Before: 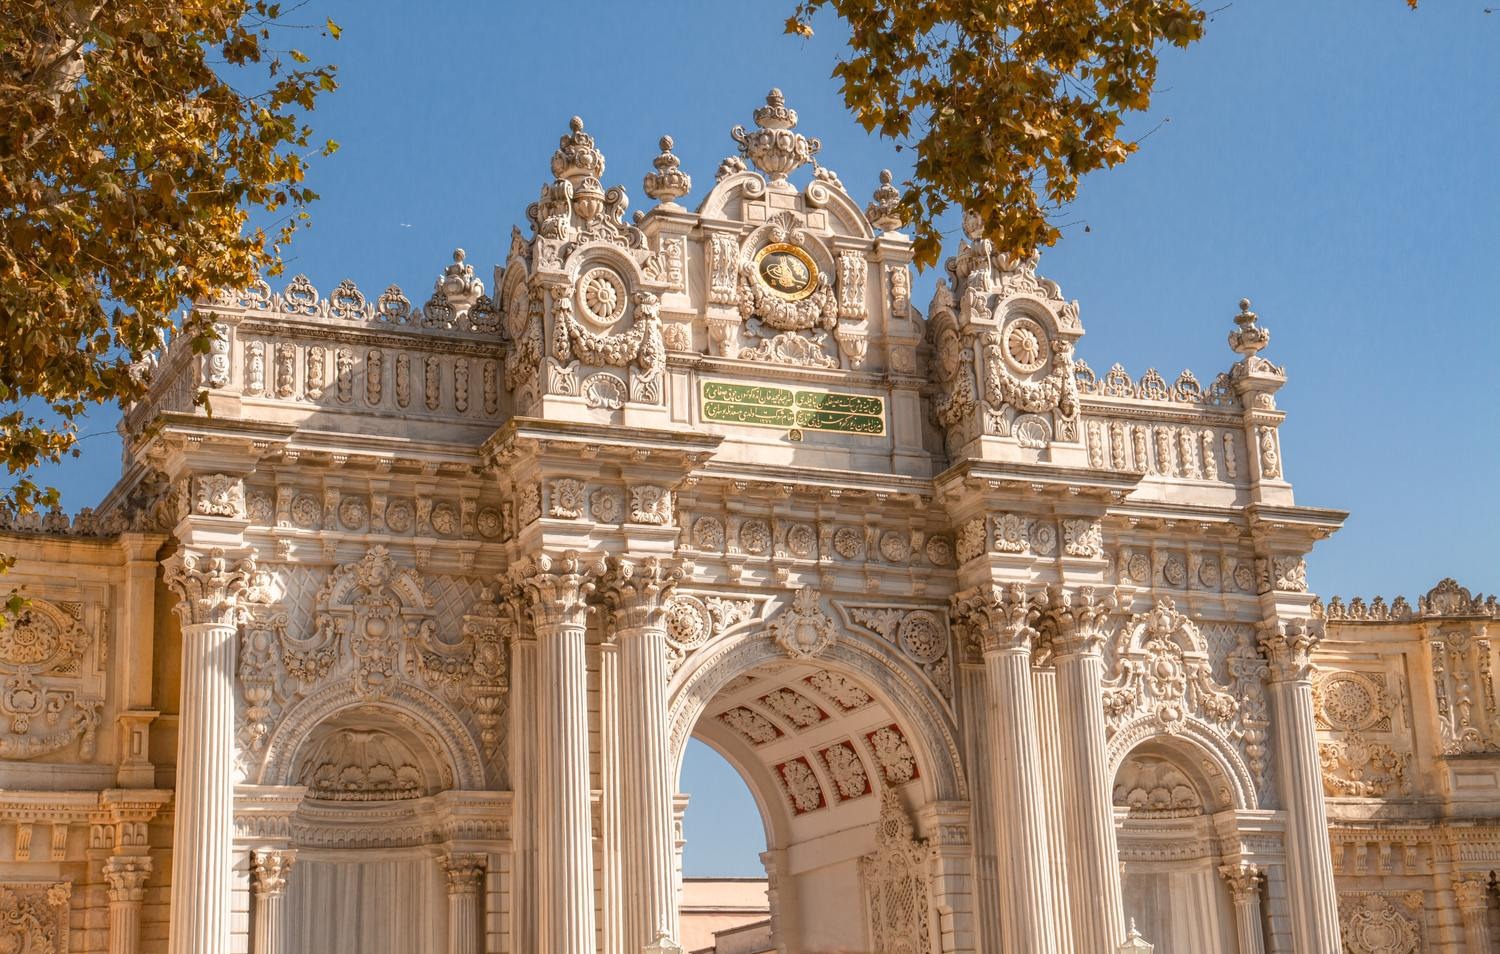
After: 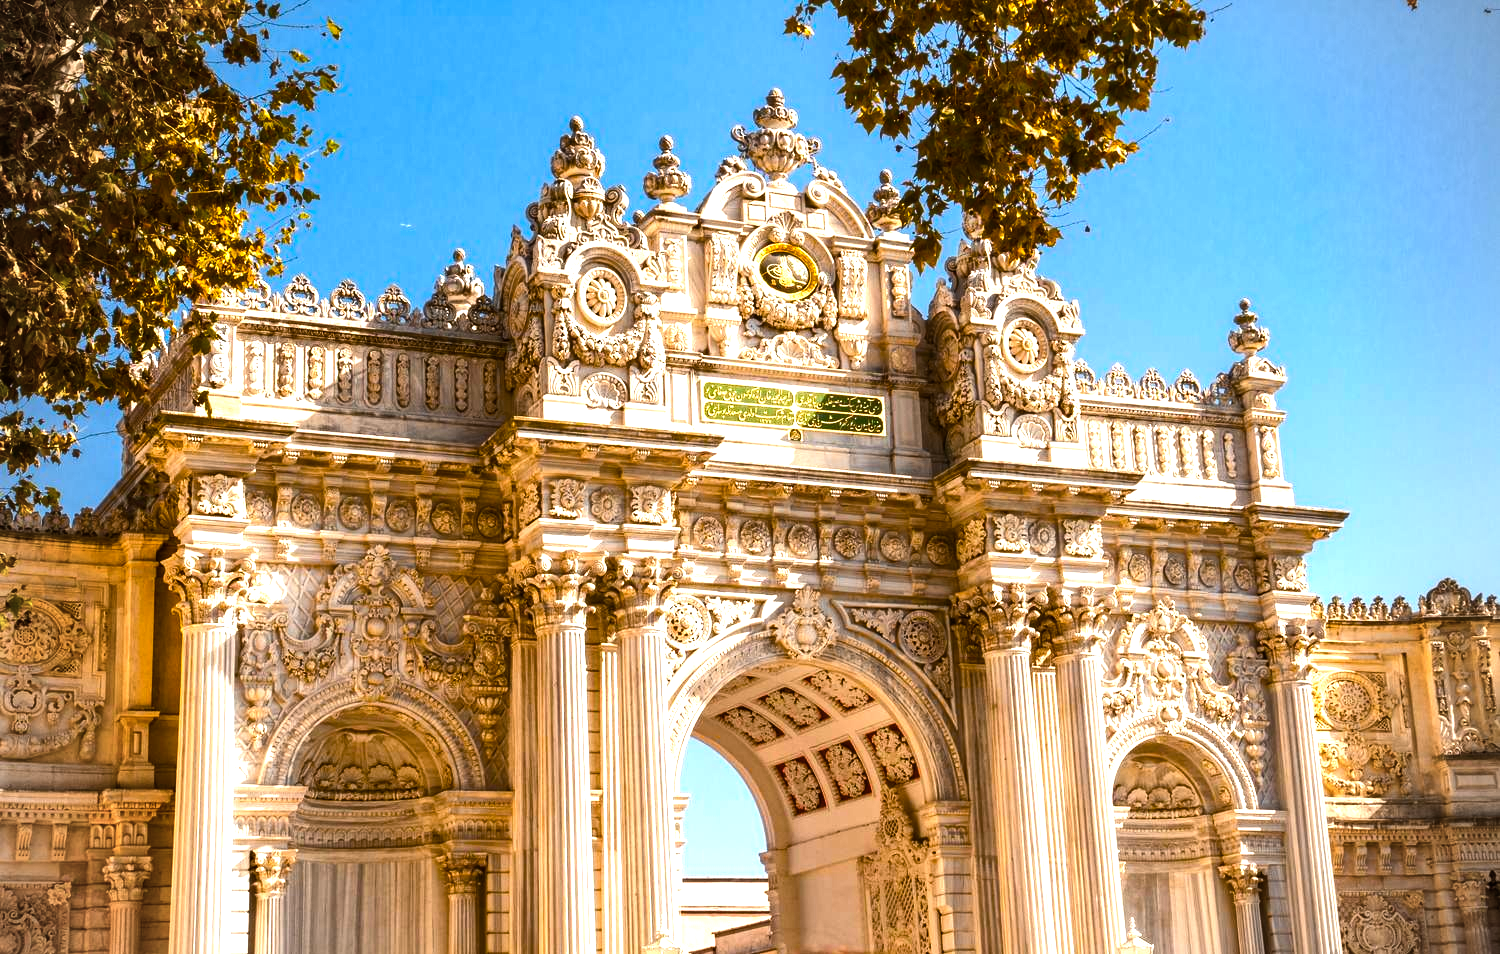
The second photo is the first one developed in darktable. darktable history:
contrast brightness saturation: saturation -0.05
tone equalizer: -8 EV -0.75 EV, -7 EV -0.7 EV, -6 EV -0.6 EV, -5 EV -0.4 EV, -3 EV 0.4 EV, -2 EV 0.6 EV, -1 EV 0.7 EV, +0 EV 0.75 EV, edges refinement/feathering 500, mask exposure compensation -1.57 EV, preserve details no
vignetting: on, module defaults
color balance rgb: linear chroma grading › global chroma 9%, perceptual saturation grading › global saturation 36%, perceptual saturation grading › shadows 35%, perceptual brilliance grading › global brilliance 15%, perceptual brilliance grading › shadows -35%, global vibrance 15%
